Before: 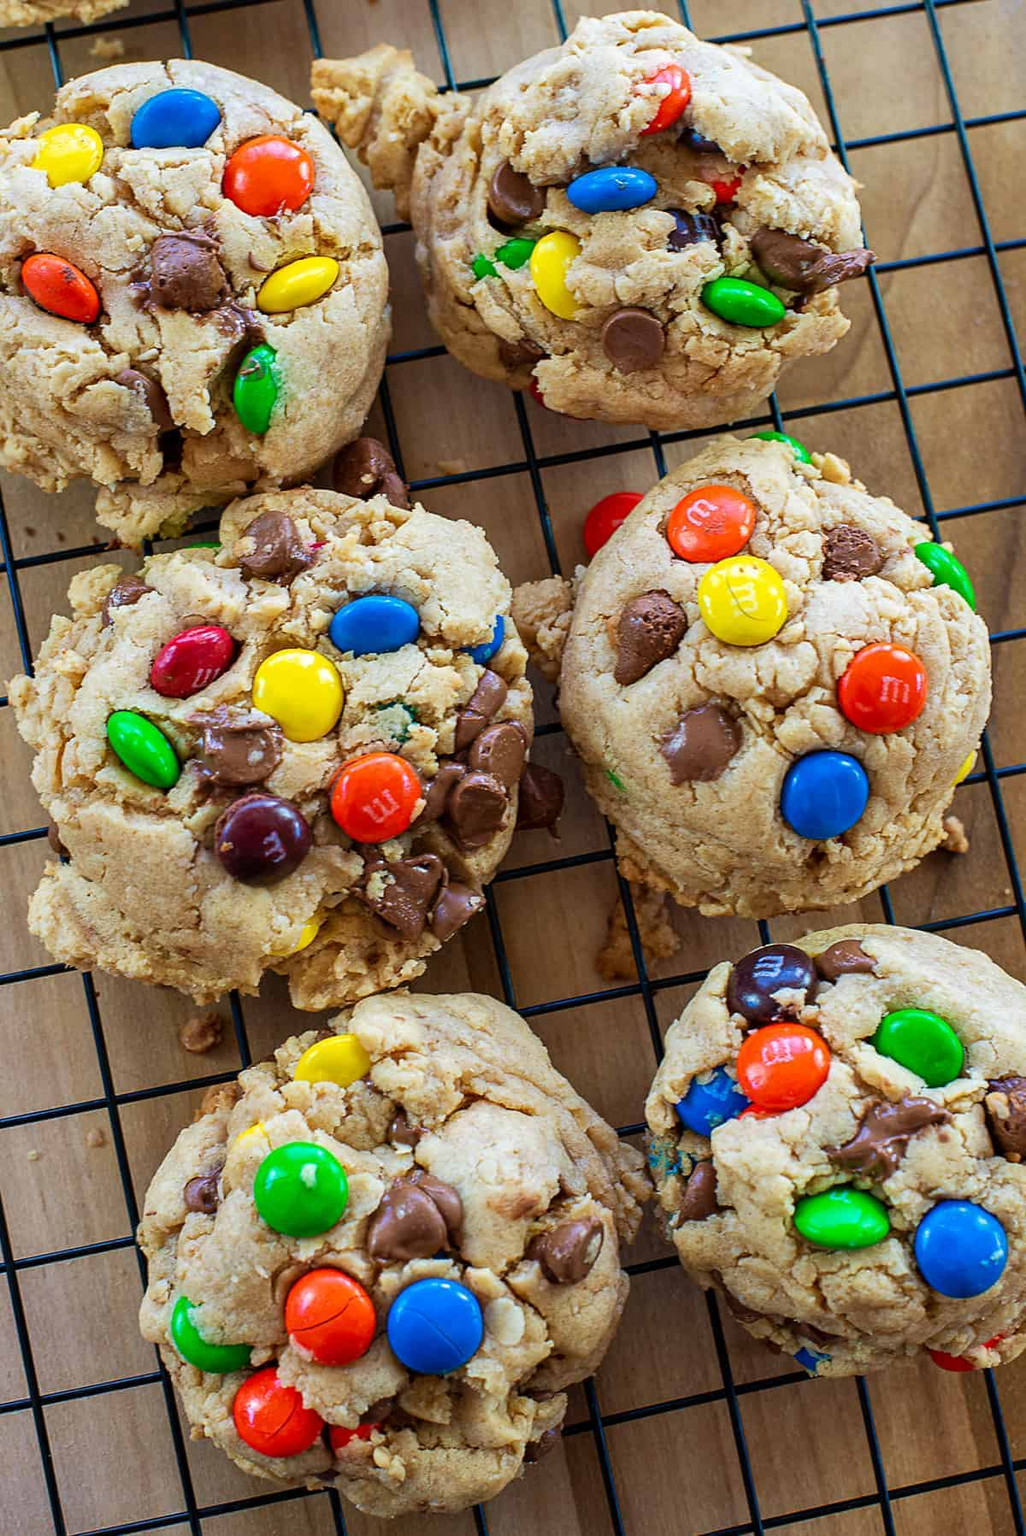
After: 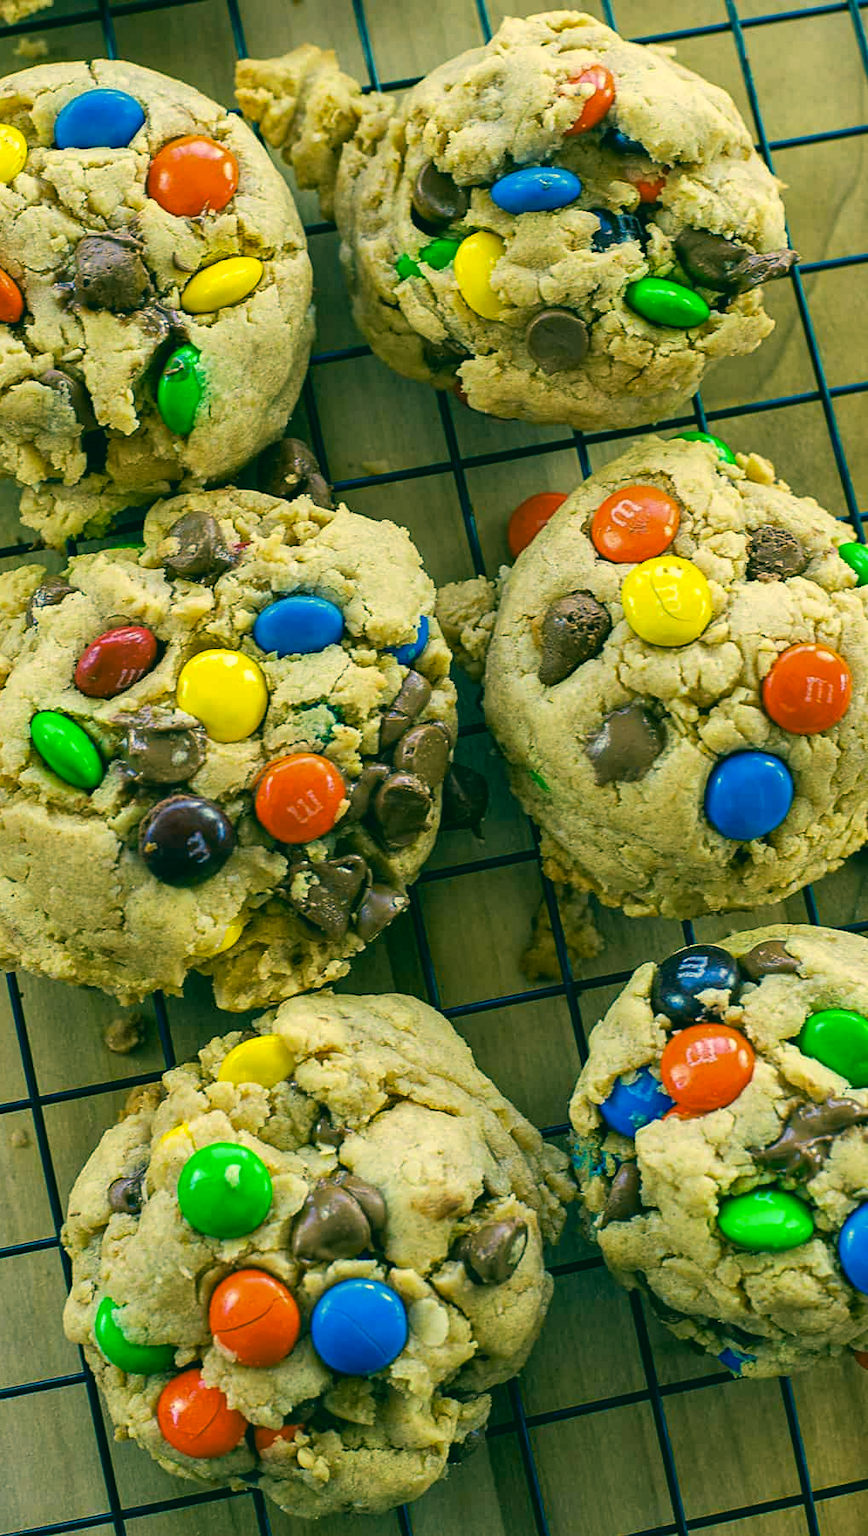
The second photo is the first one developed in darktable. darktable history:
crop: left 7.491%, right 7.8%
color correction: highlights a* 2.24, highlights b* 34.18, shadows a* -36.77, shadows b* -5.86
